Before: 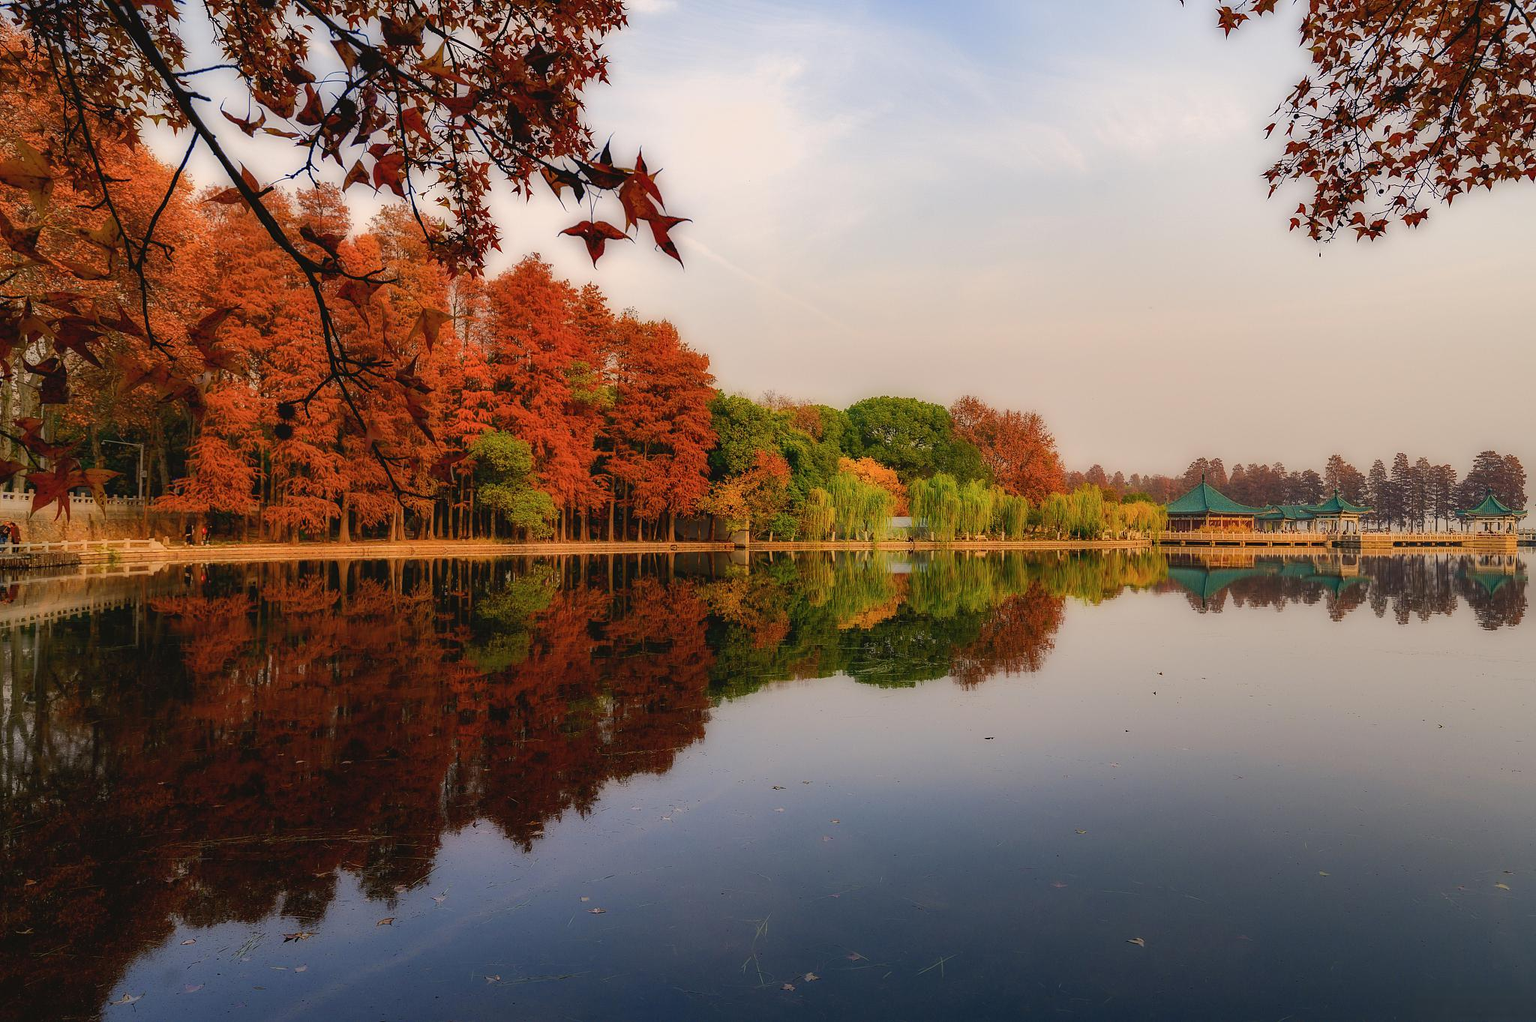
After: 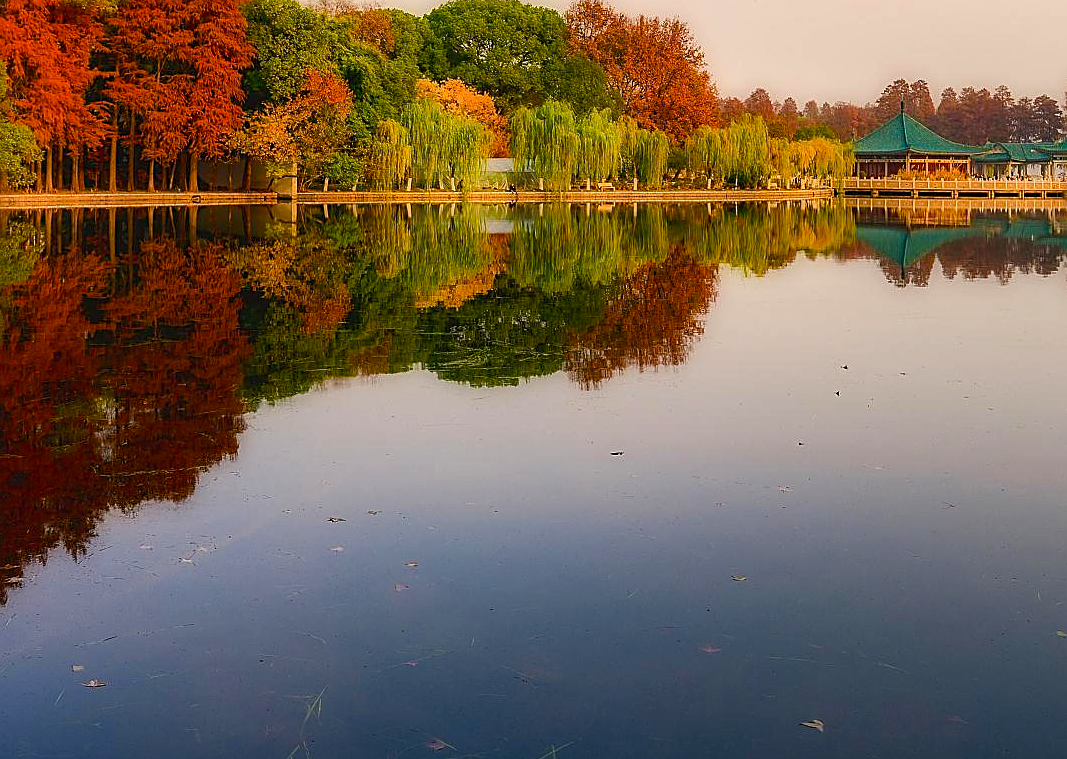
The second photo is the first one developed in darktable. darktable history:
sharpen: on, module defaults
crop: left 34.325%, top 38.979%, right 13.56%, bottom 5.312%
color balance rgb: perceptual saturation grading › global saturation 20%, perceptual saturation grading › highlights -25.3%, perceptual saturation grading › shadows 50.089%, perceptual brilliance grading › highlights 11.697%
